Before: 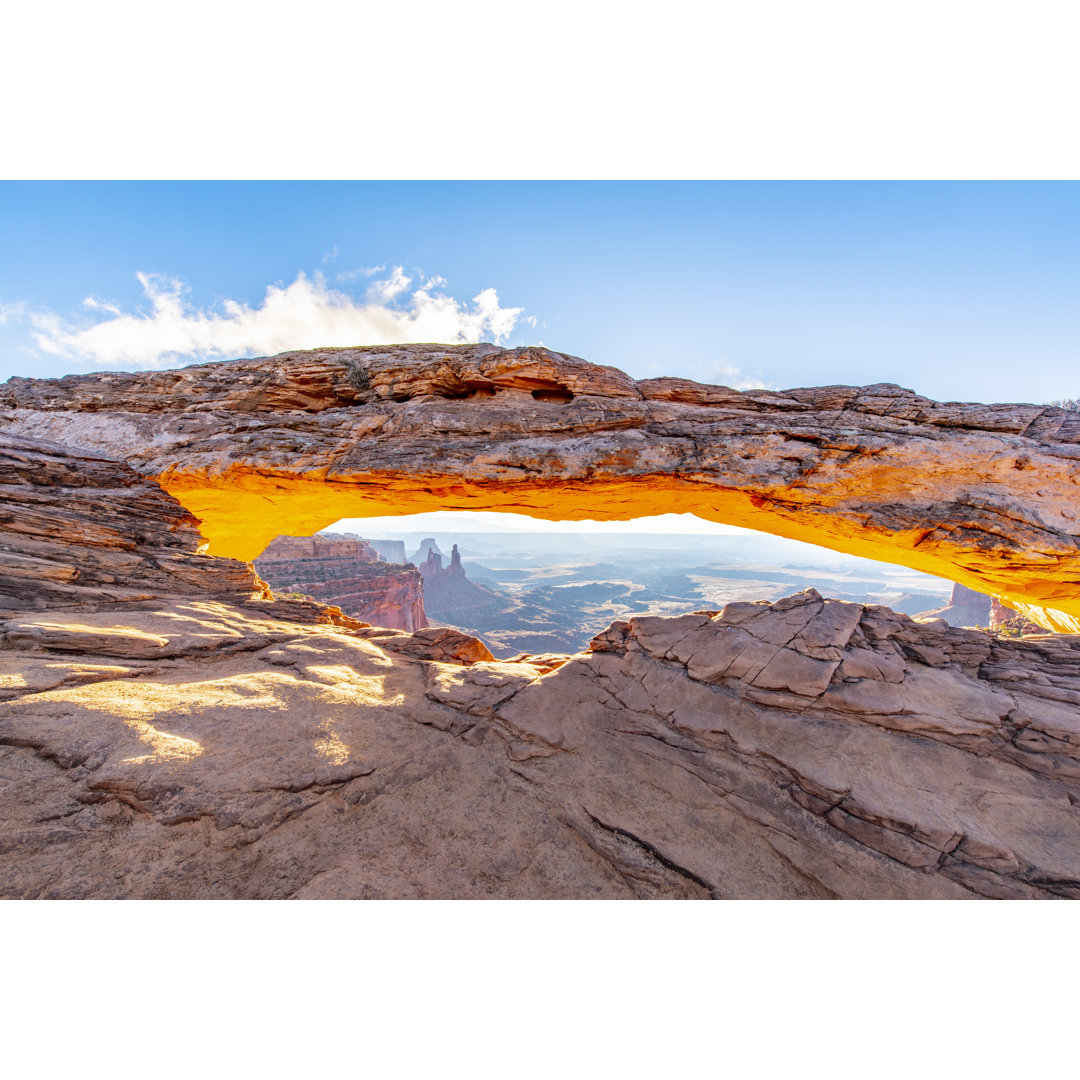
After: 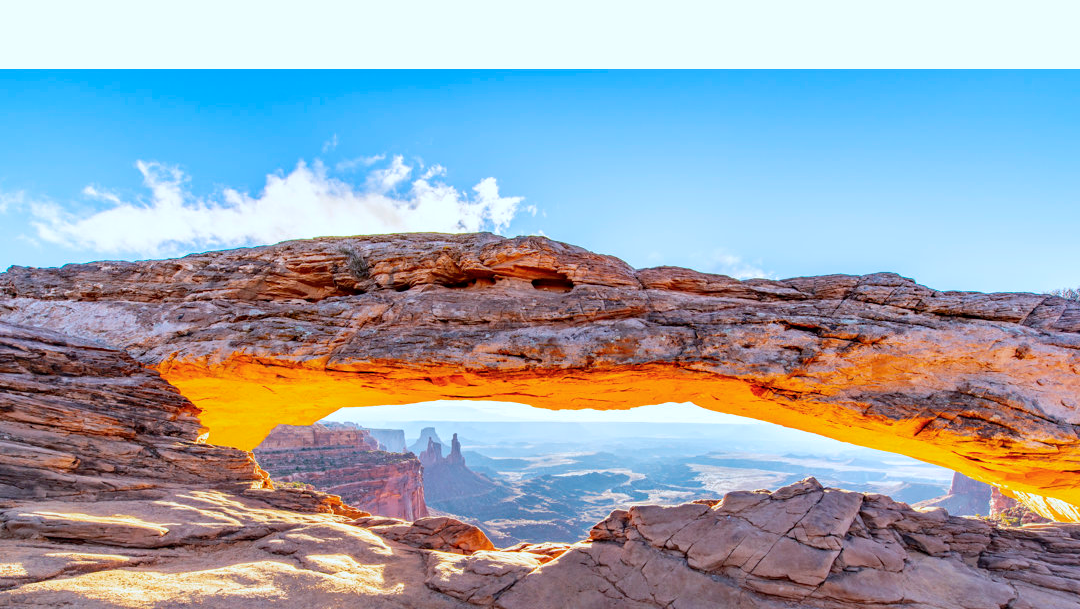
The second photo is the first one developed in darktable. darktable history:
tone equalizer: -7 EV 0.211 EV, -6 EV 0.152 EV, -5 EV 0.061 EV, -4 EV 0.069 EV, -2 EV -0.038 EV, -1 EV -0.039 EV, +0 EV -0.039 EV, mask exposure compensation -0.493 EV
color calibration: illuminant custom, x 0.368, y 0.373, temperature 4350.86 K
crop and rotate: top 10.415%, bottom 33.148%
